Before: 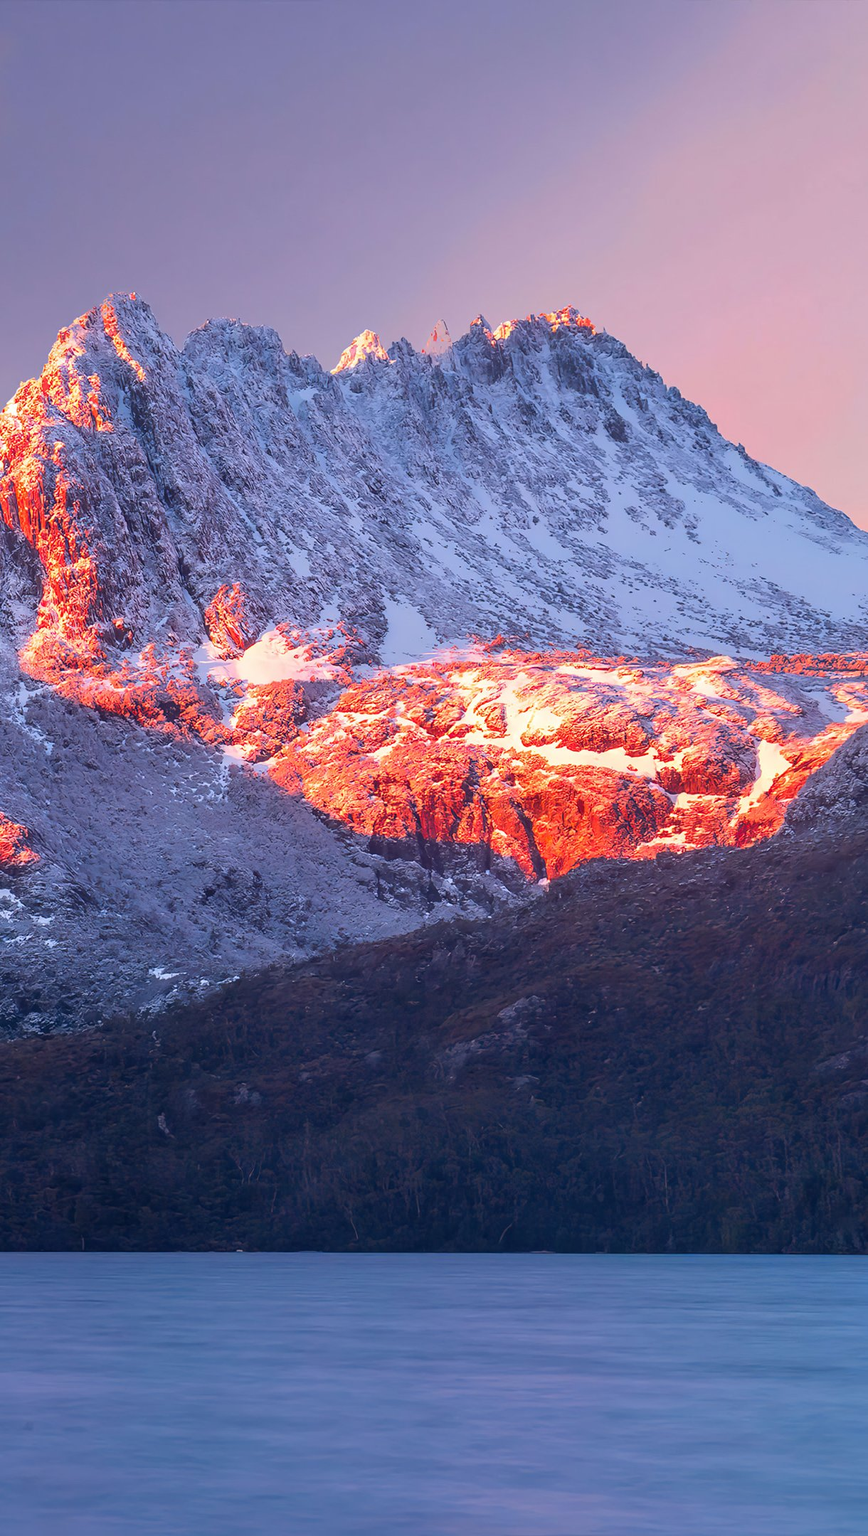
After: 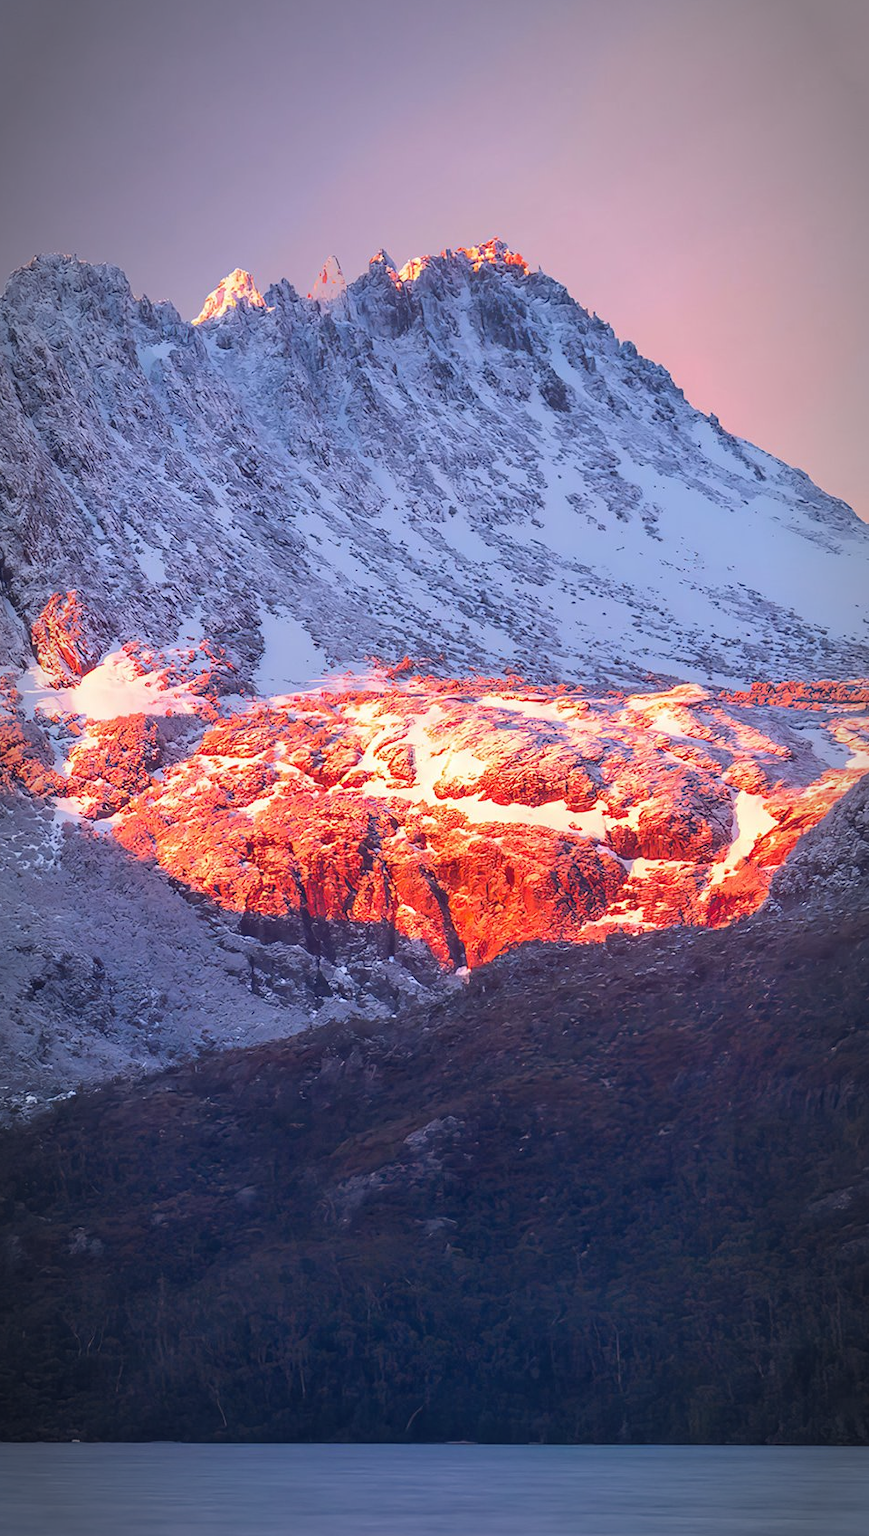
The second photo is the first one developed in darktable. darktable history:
vignetting: automatic ratio true
crop and rotate: left 20.769%, top 7.779%, right 0.435%, bottom 13.635%
